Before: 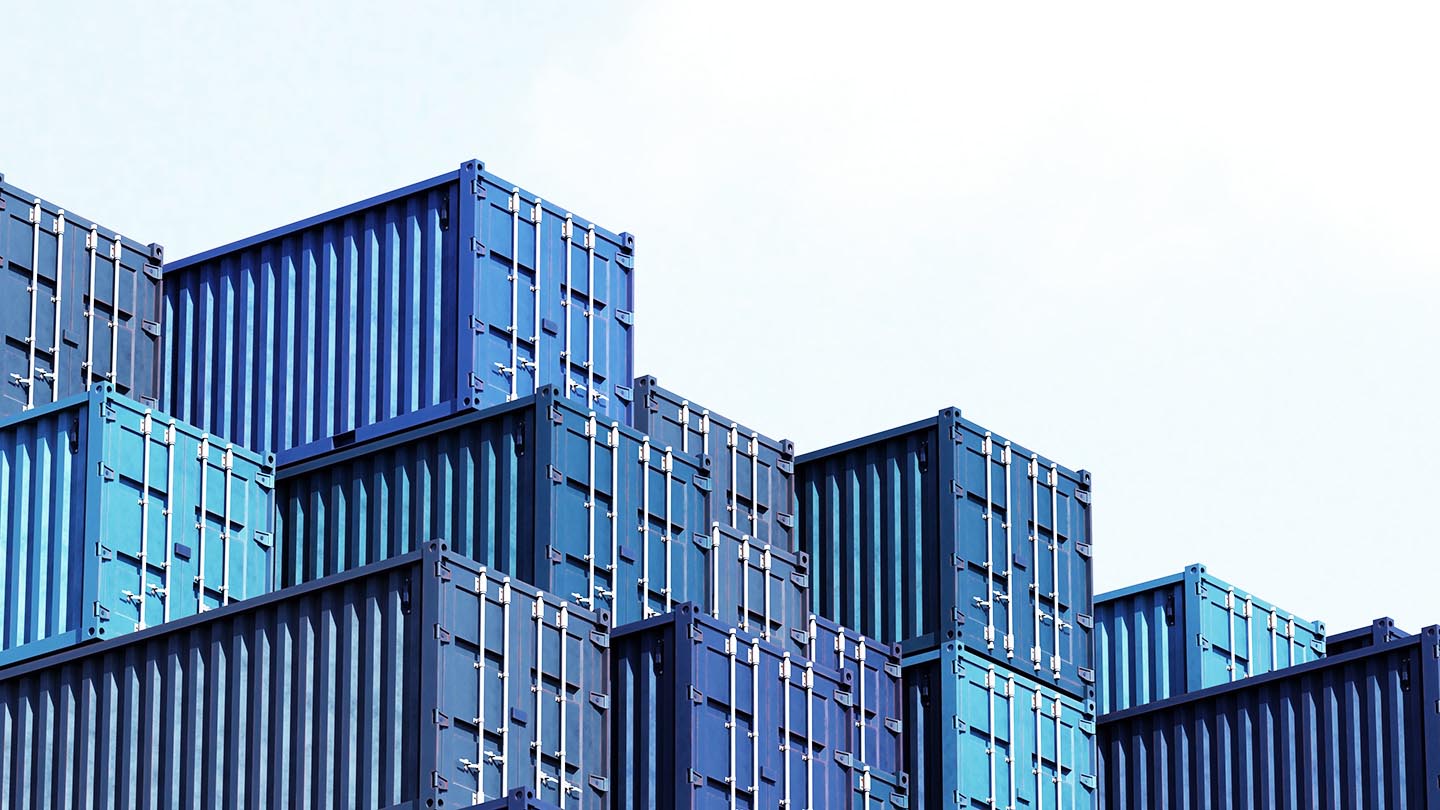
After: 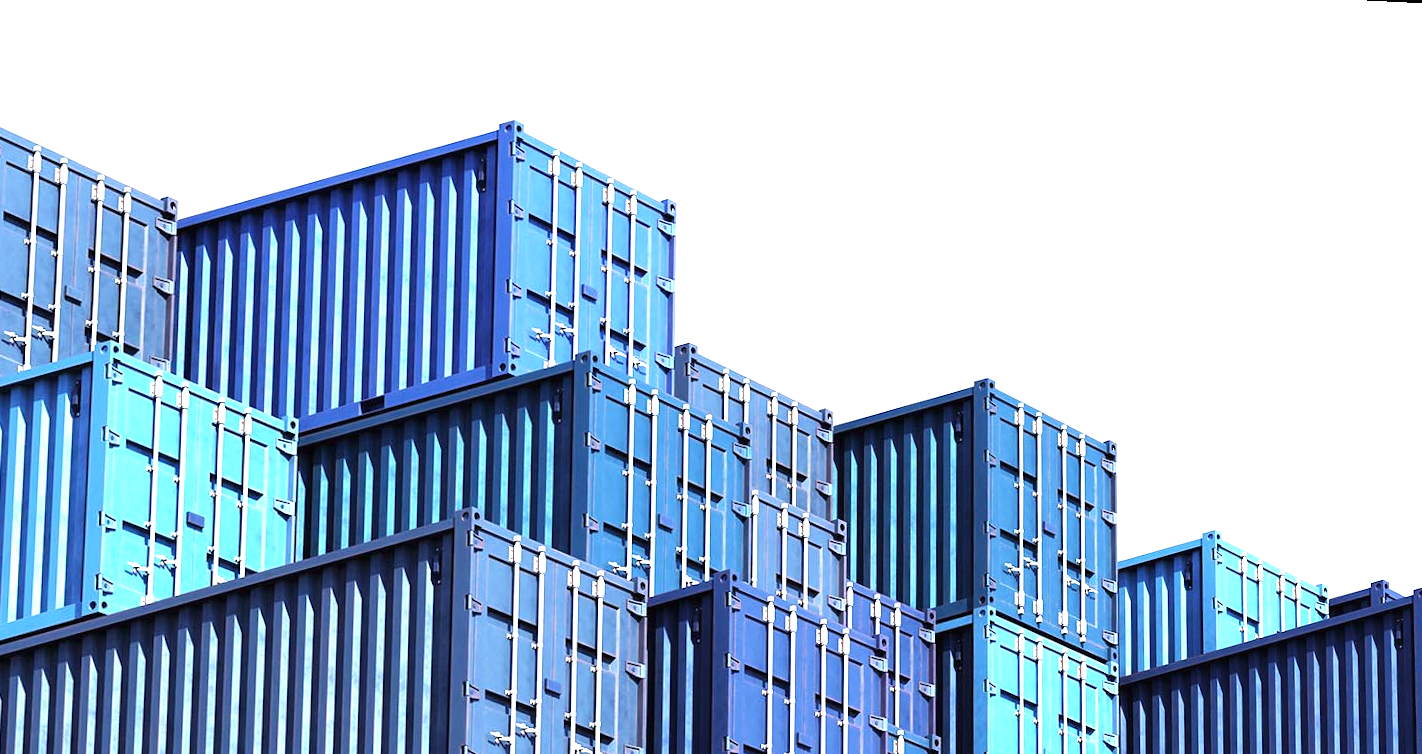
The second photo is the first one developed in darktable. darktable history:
rotate and perspective: rotation 0.679°, lens shift (horizontal) 0.136, crop left 0.009, crop right 0.991, crop top 0.078, crop bottom 0.95
exposure: black level correction -0.001, exposure 0.9 EV, compensate exposure bias true, compensate highlight preservation false
